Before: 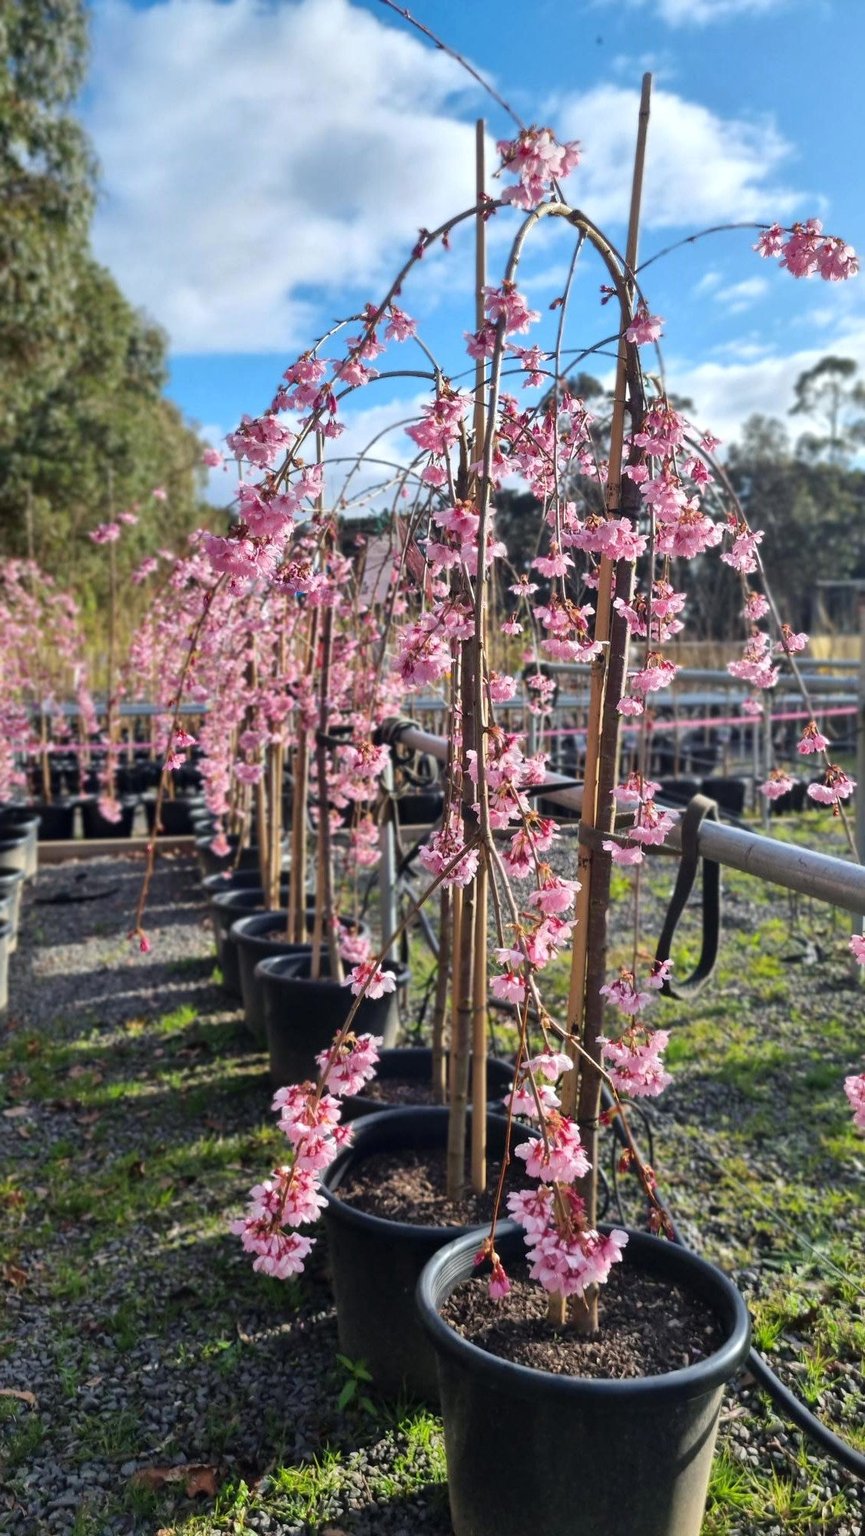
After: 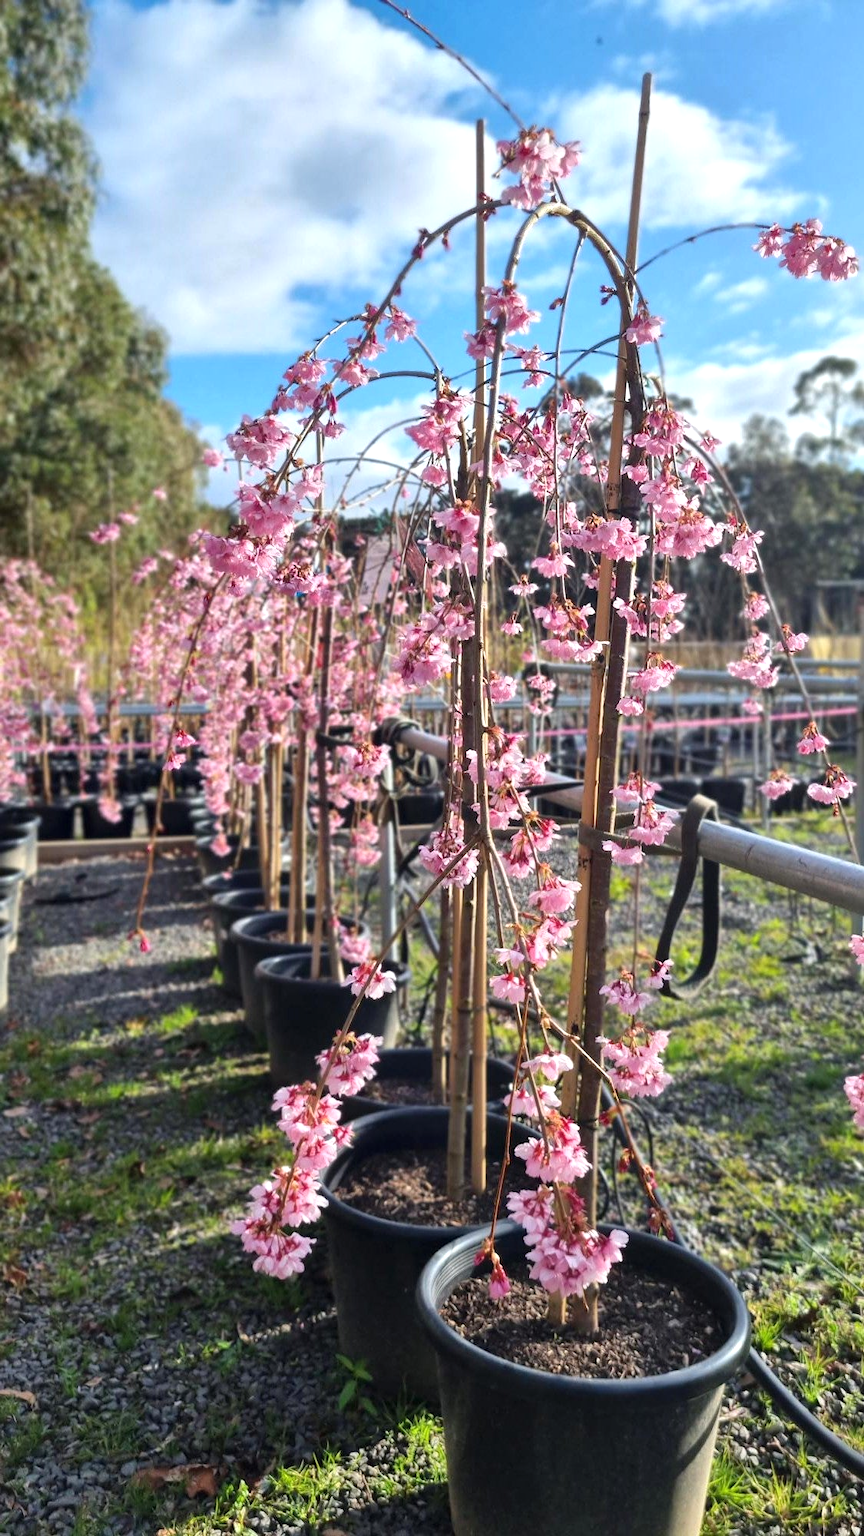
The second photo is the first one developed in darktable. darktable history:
tone equalizer: on, module defaults
exposure: exposure 0.3 EV, compensate highlight preservation false
